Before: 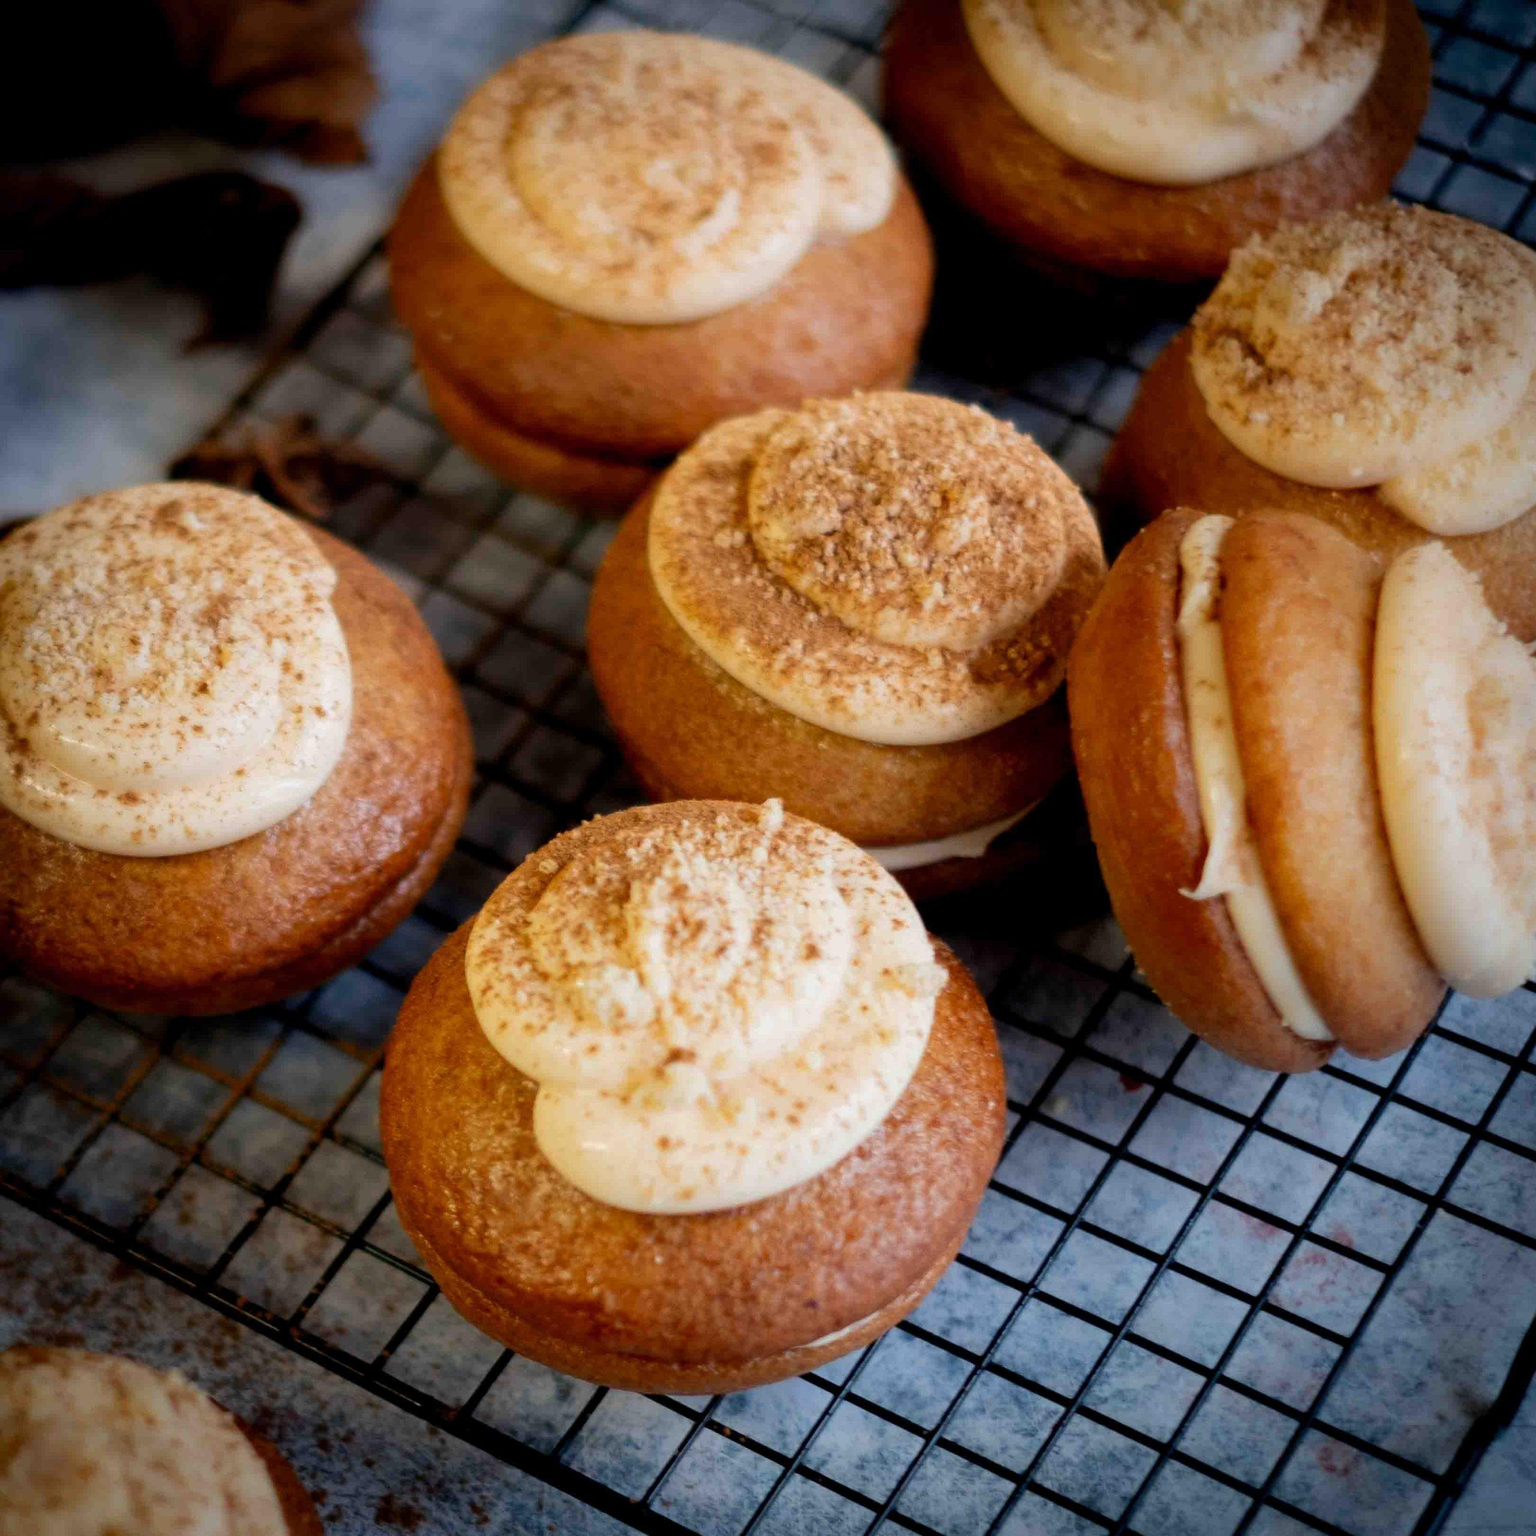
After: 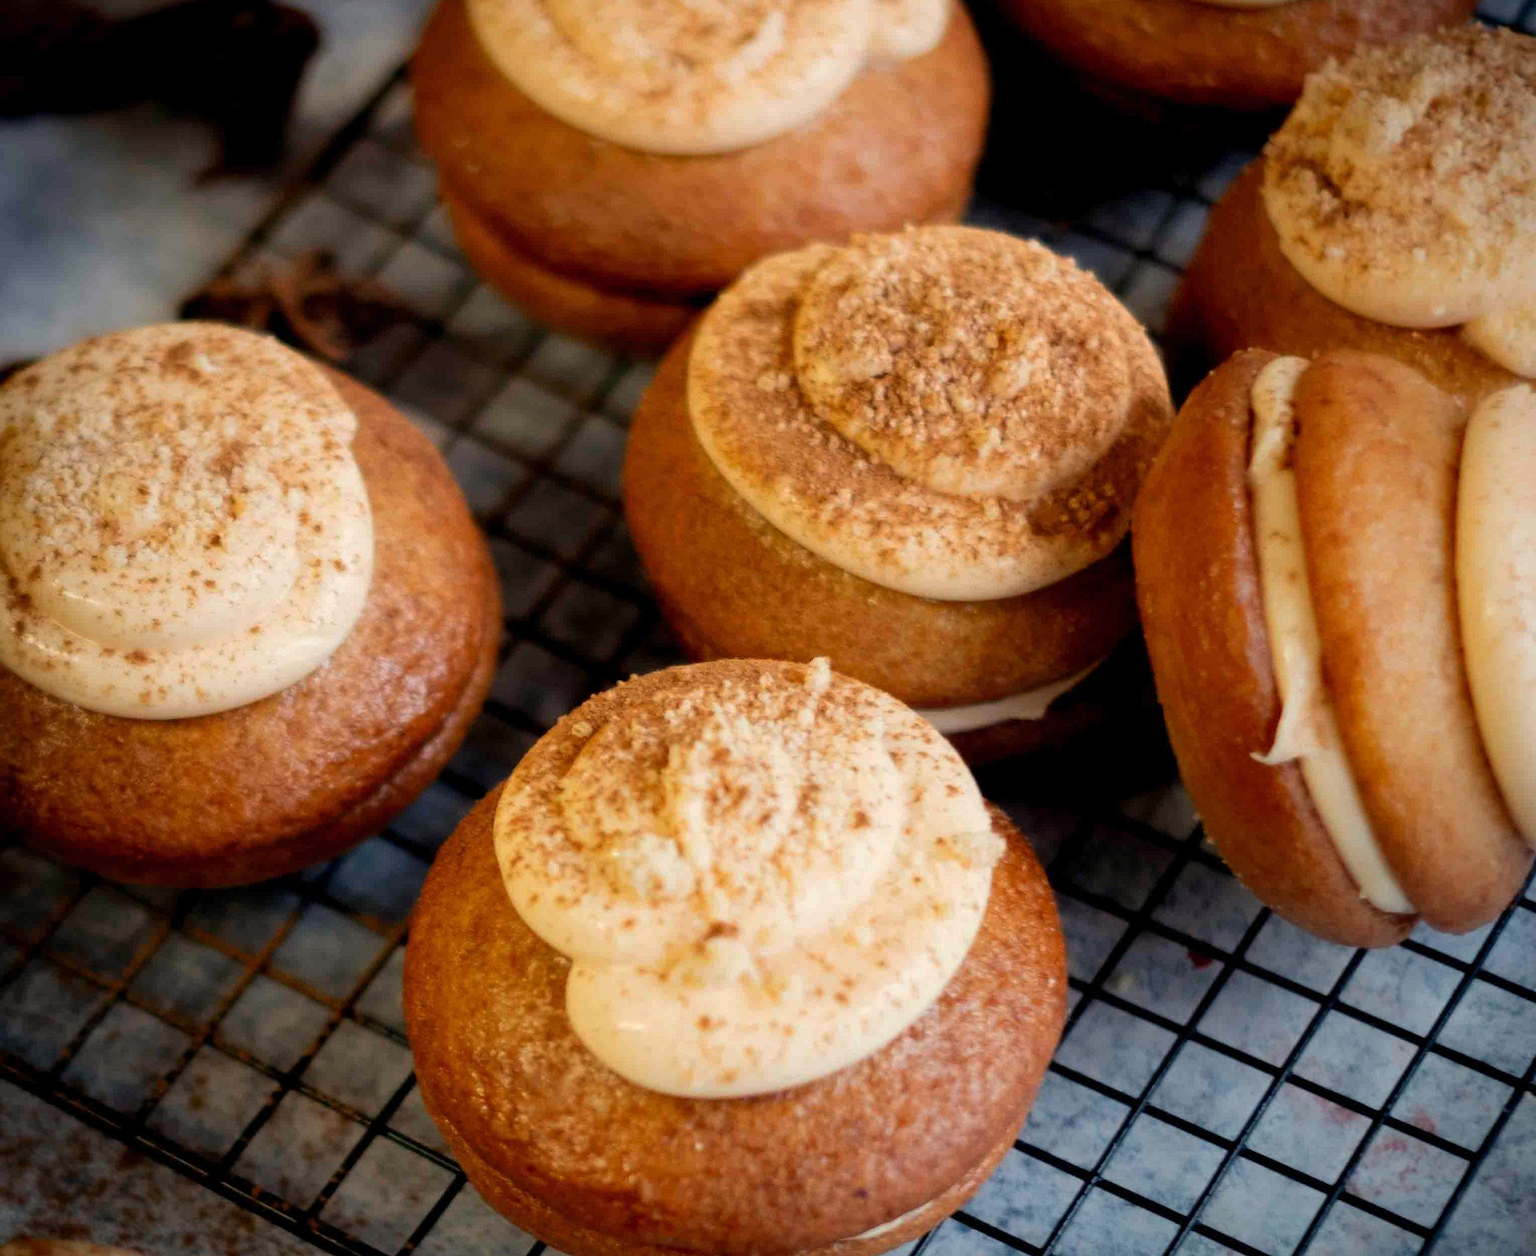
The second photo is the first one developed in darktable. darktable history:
white balance: red 1.045, blue 0.932
crop and rotate: angle 0.03°, top 11.643%, right 5.651%, bottom 11.189%
